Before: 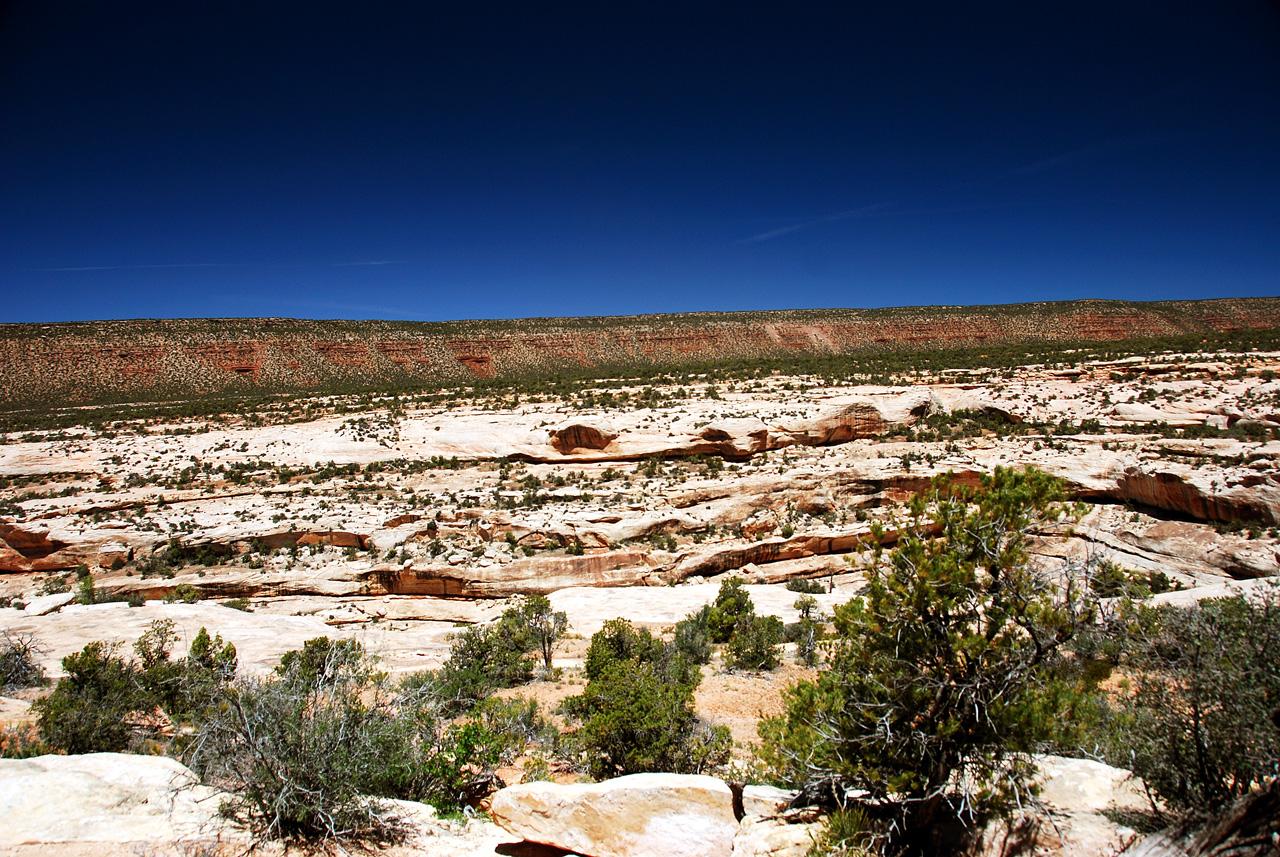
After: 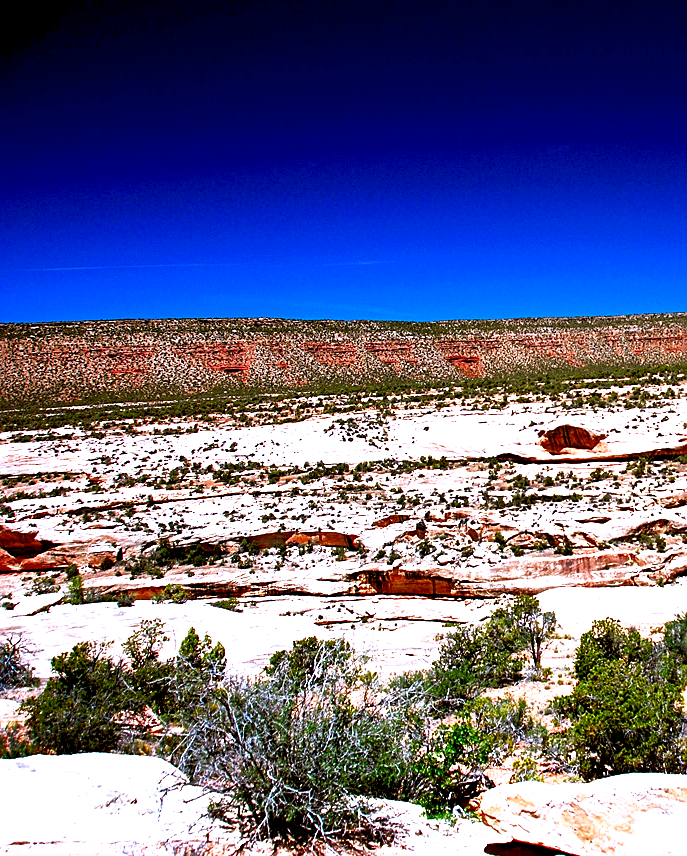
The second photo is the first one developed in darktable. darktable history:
color calibration: illuminant as shot in camera, x 0.379, y 0.397, temperature 4132.97 K
color balance rgb: highlights gain › chroma 0.23%, highlights gain › hue 332.12°, perceptual saturation grading › global saturation -2.137%, perceptual saturation grading › highlights -7.078%, perceptual saturation grading › mid-tones 8.722%, perceptual saturation grading › shadows 2.957%, global vibrance 14.837%
shadows and highlights: radius 109.09, shadows 24.11, highlights -57.75, low approximation 0.01, soften with gaussian
crop: left 0.864%, right 45.411%, bottom 0.088%
color correction: highlights b* 0.032, saturation 1.34
sharpen: on, module defaults
exposure: black level correction 0.012, compensate exposure bias true, compensate highlight preservation false
